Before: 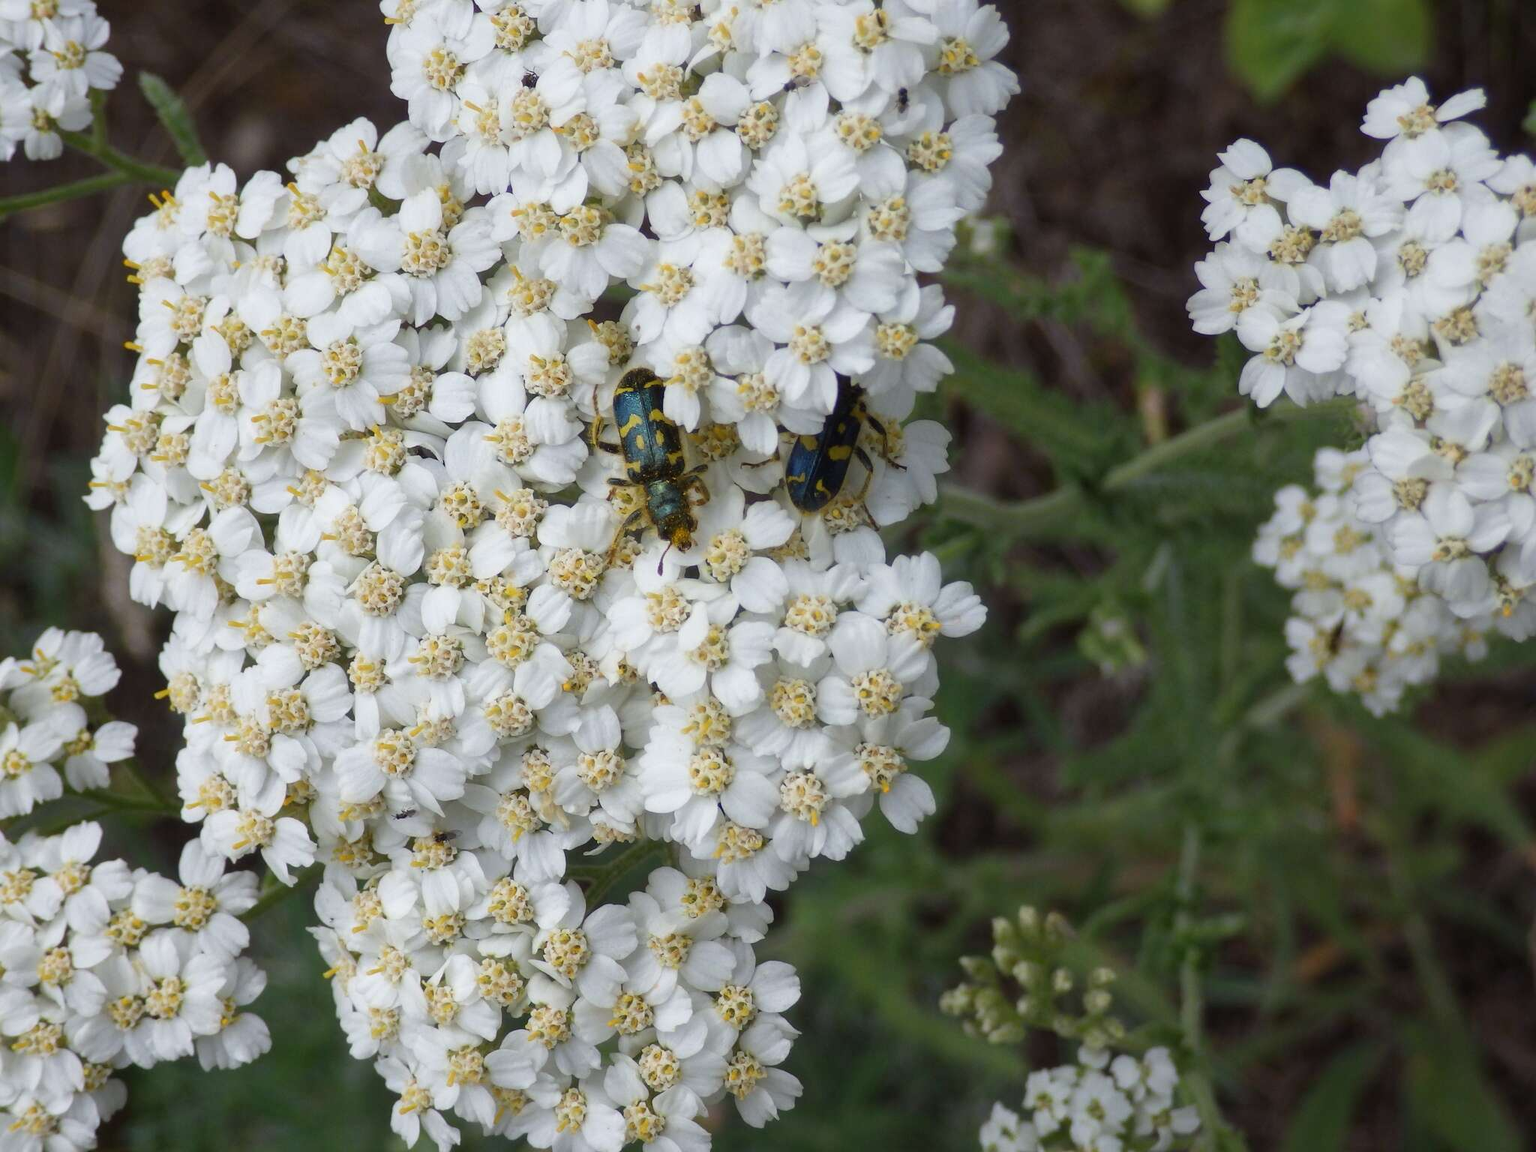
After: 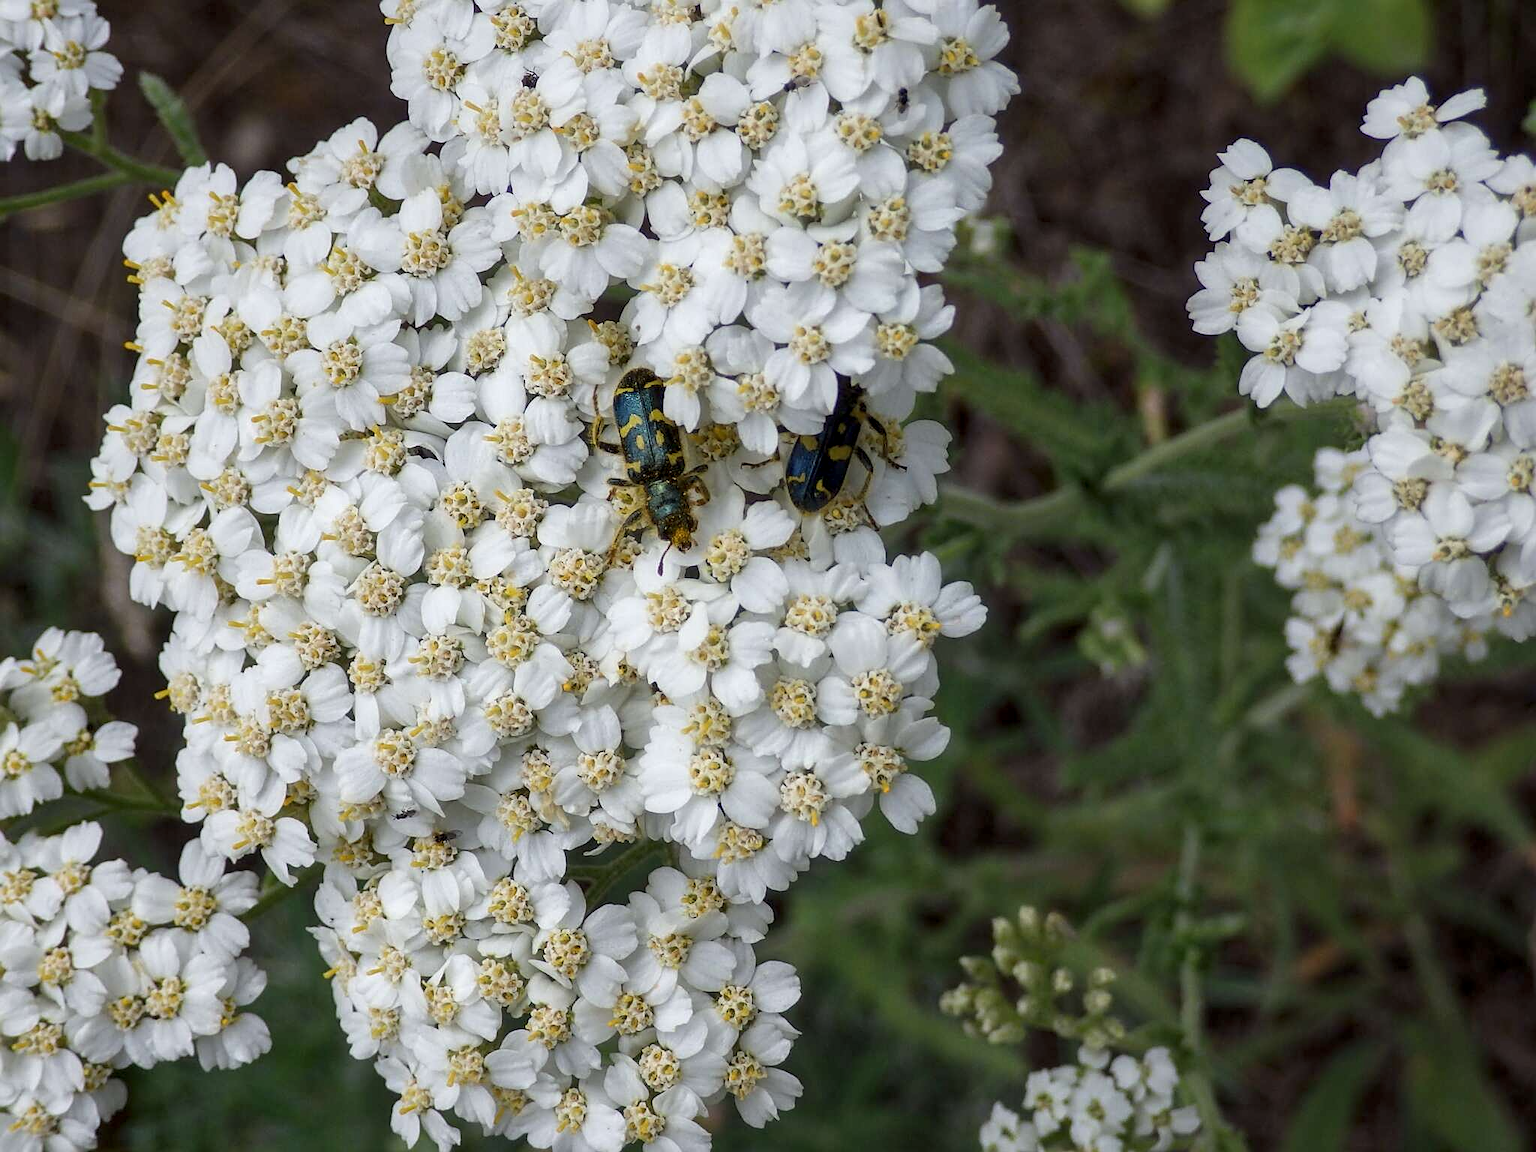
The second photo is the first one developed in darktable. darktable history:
sharpen: on, module defaults
local contrast: shadows 92%, midtone range 0.497
